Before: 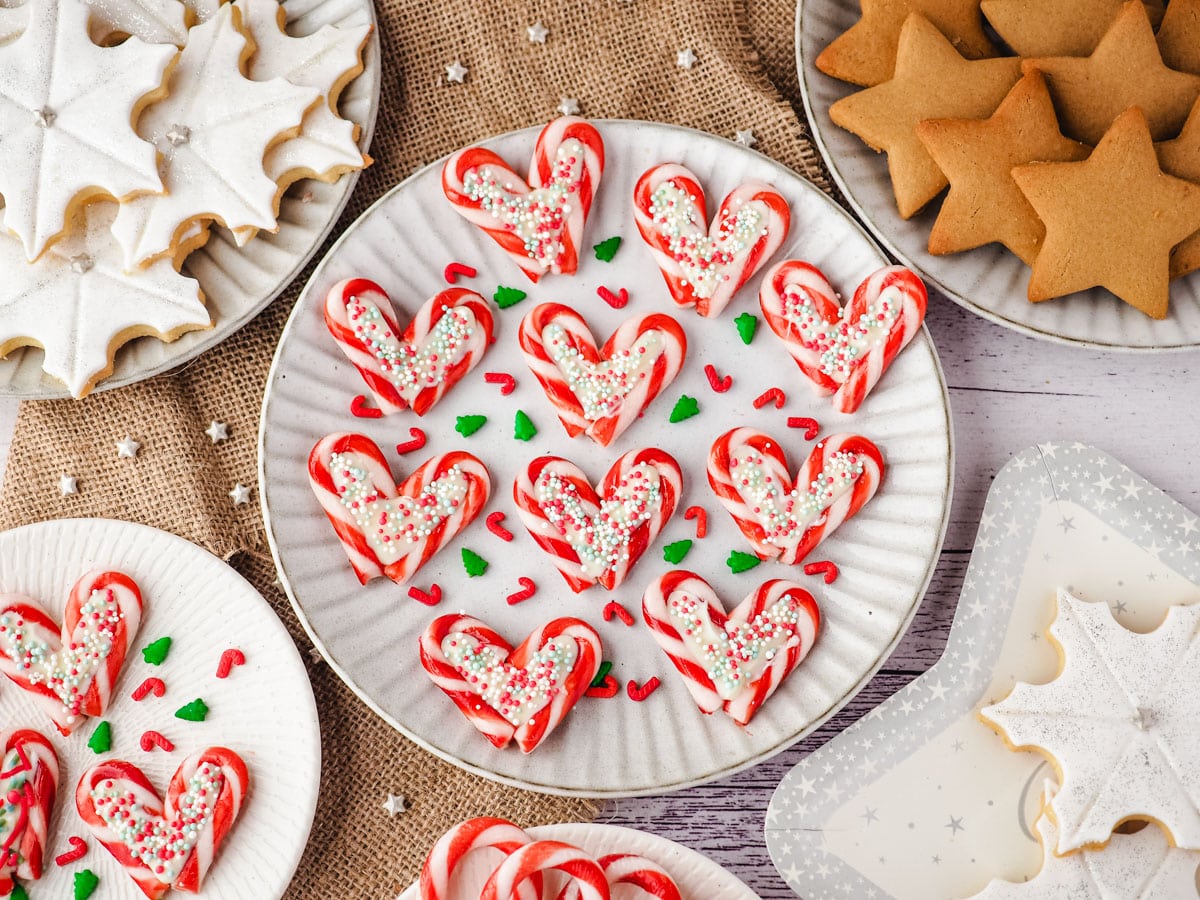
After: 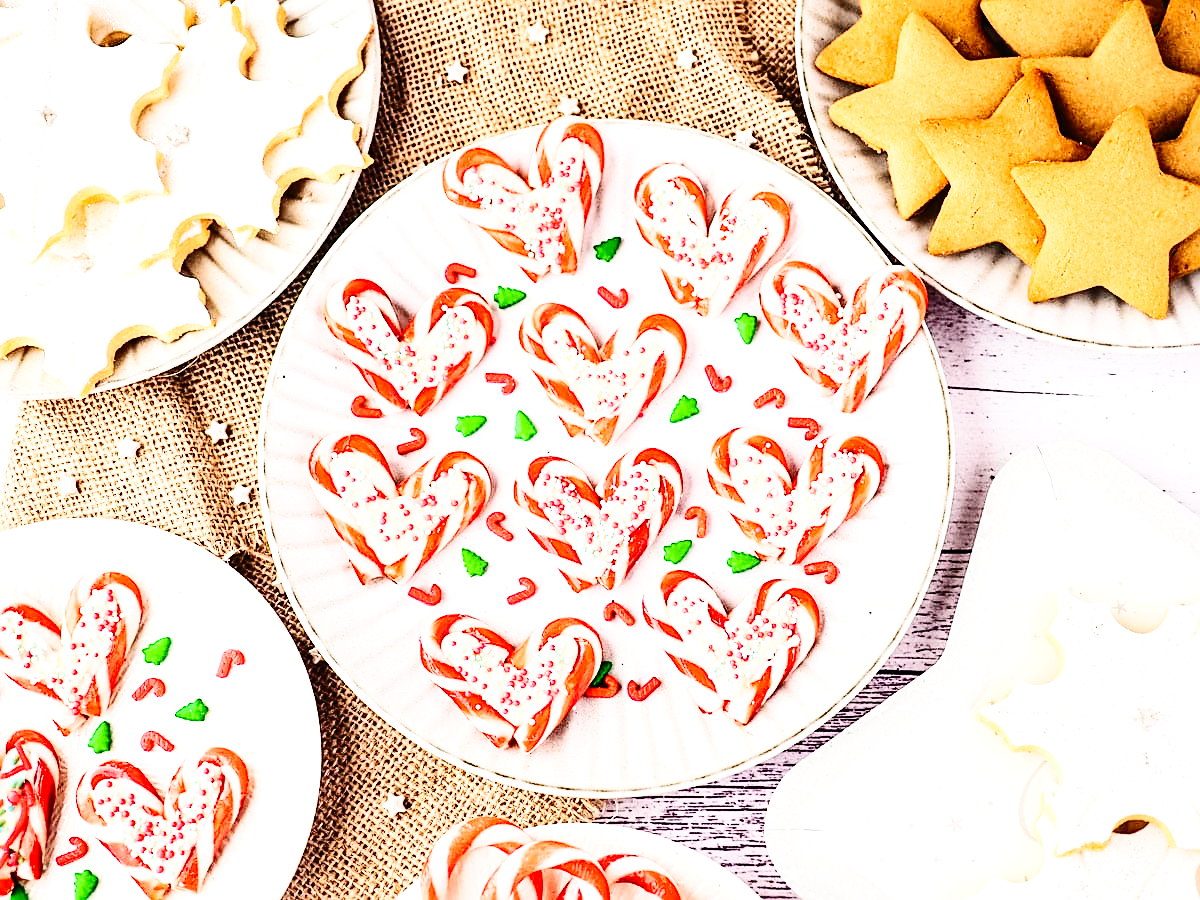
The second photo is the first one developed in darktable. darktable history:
base curve: curves: ch0 [(0, 0) (0.036, 0.025) (0.121, 0.166) (0.206, 0.329) (0.605, 0.79) (1, 1)], preserve colors none
contrast brightness saturation: contrast 0.28
exposure: black level correction 0, exposure 1.5 EV, compensate exposure bias true, compensate highlight preservation false
sharpen: on, module defaults
